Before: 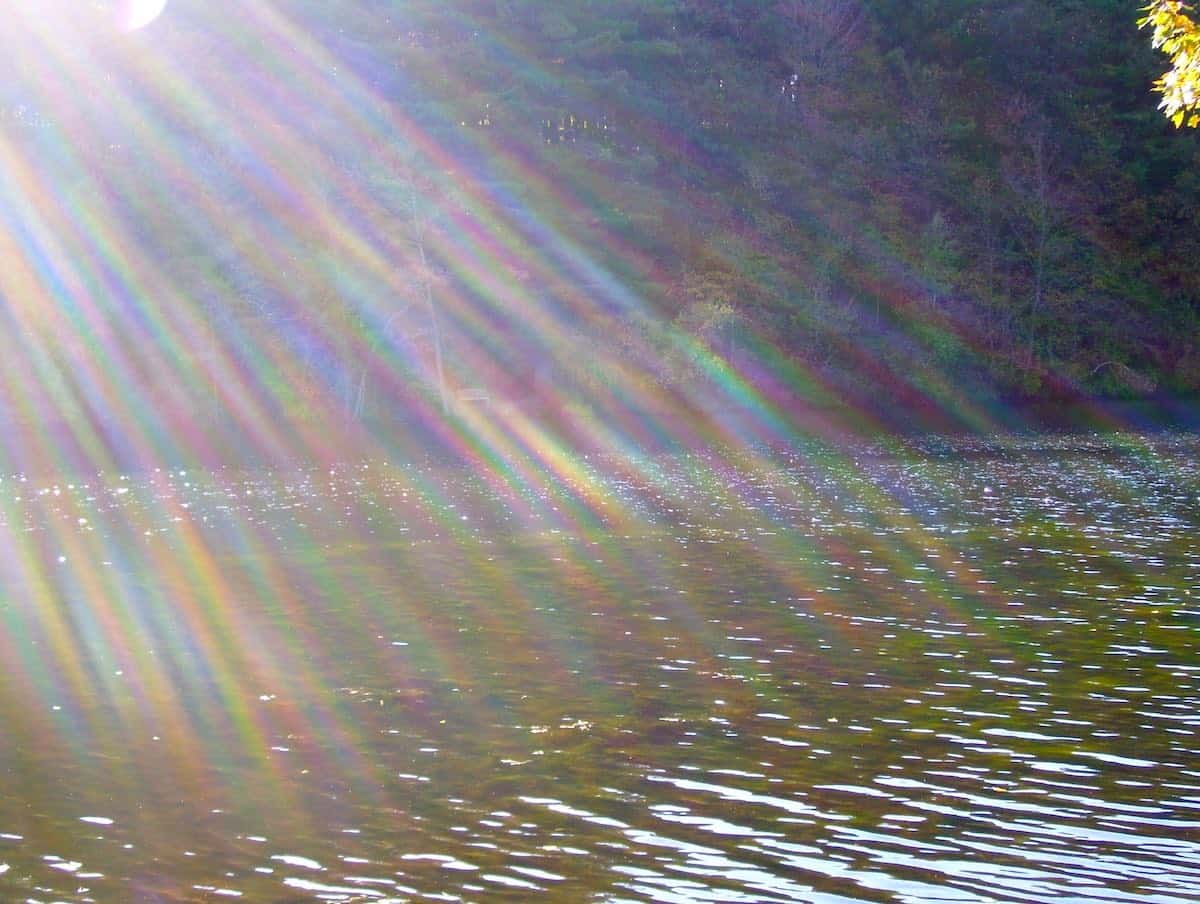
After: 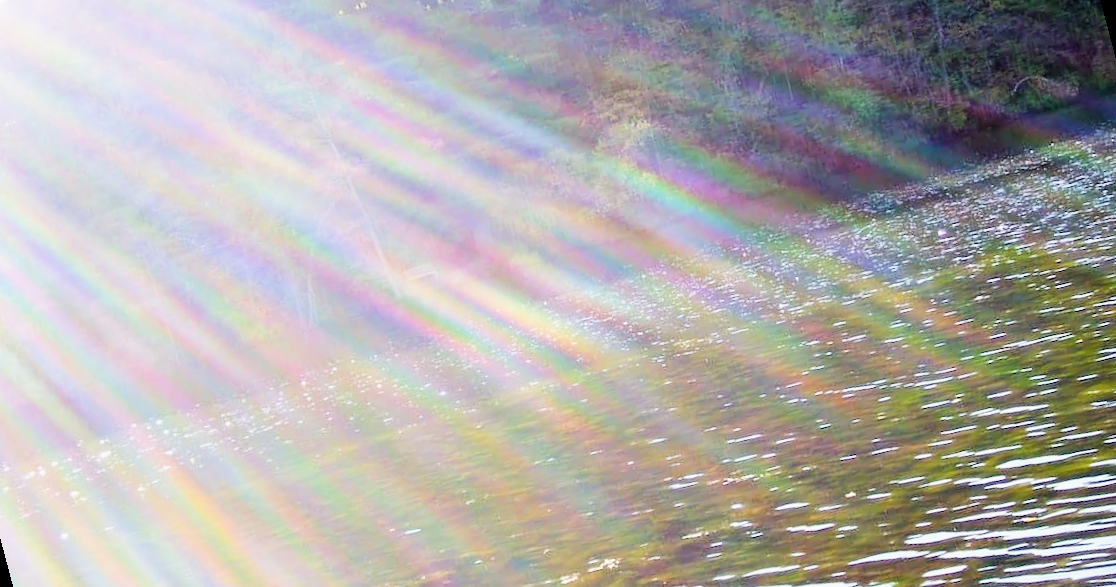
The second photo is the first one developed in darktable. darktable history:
filmic rgb: black relative exposure -5 EV, hardness 2.88, contrast 1.4, highlights saturation mix -30%
exposure: black level correction 0, exposure 0.9 EV, compensate highlight preservation false
rotate and perspective: rotation -14.8°, crop left 0.1, crop right 0.903, crop top 0.25, crop bottom 0.748
